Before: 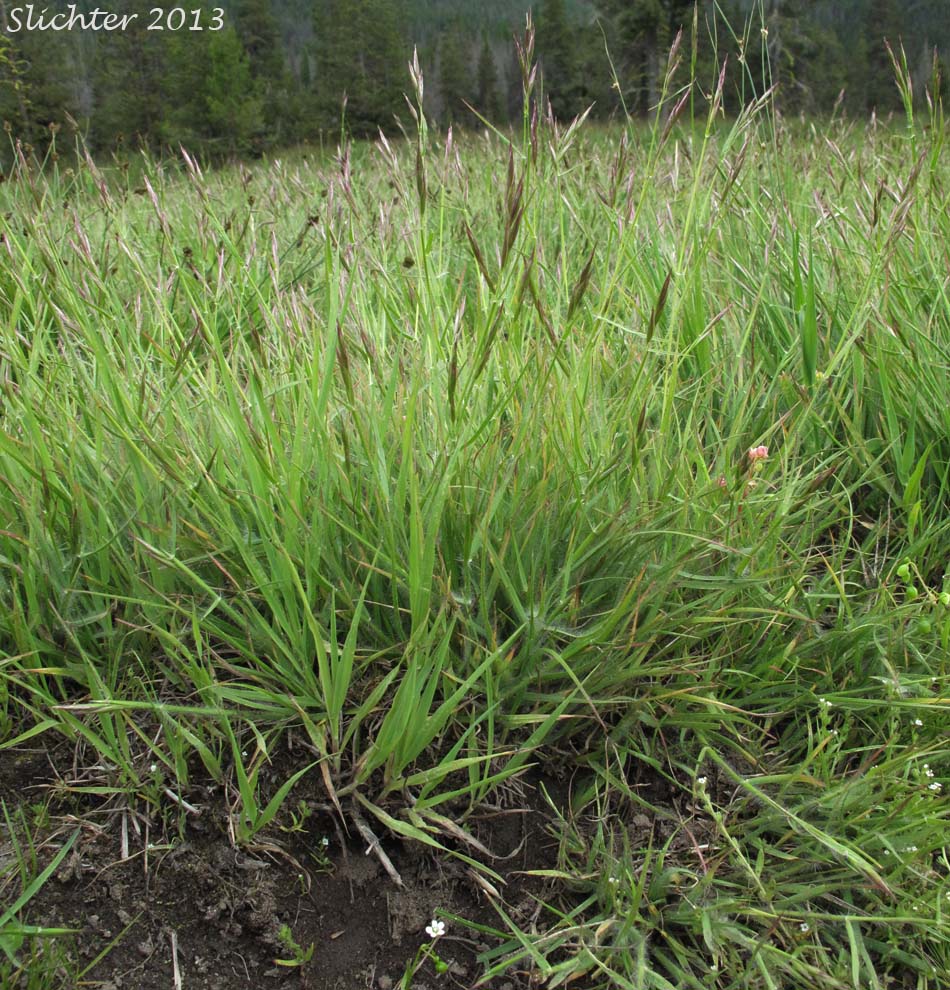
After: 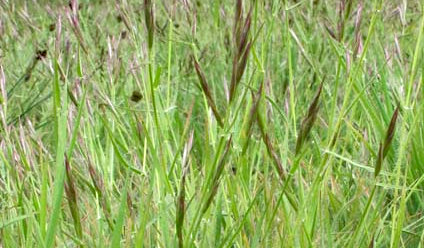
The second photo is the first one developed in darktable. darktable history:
haze removal: strength 0.29, distance 0.25, compatibility mode true, adaptive false
crop: left 28.64%, top 16.832%, right 26.637%, bottom 58.055%
white balance: red 1, blue 1
exposure: black level correction 0.001, exposure 0.5 EV, compensate exposure bias true, compensate highlight preservation false
